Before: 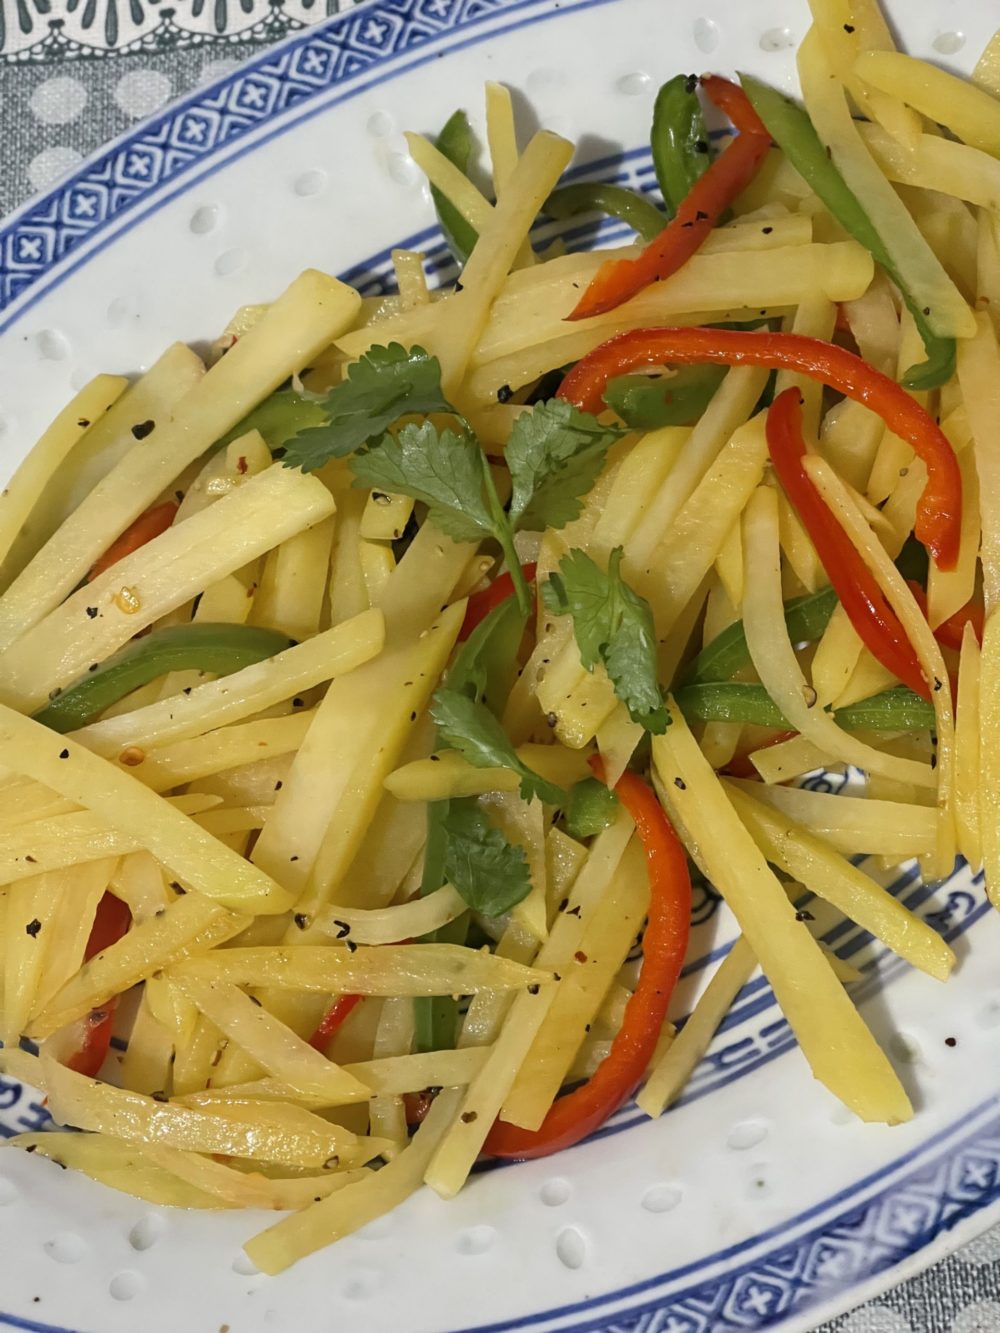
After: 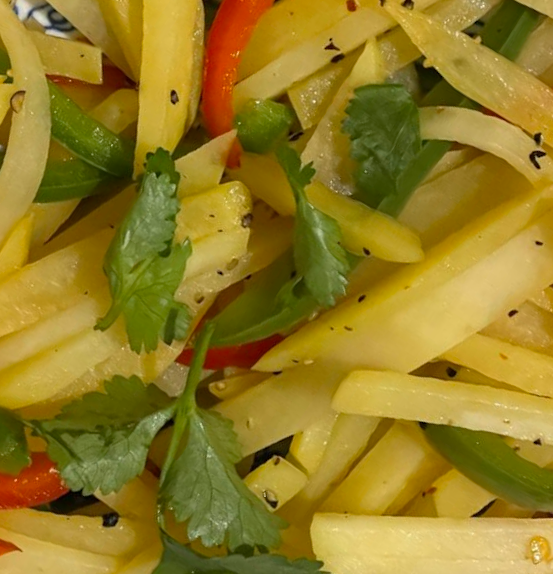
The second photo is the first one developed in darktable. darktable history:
crop and rotate: angle 147.19°, left 9.138%, top 15.596%, right 4.402%, bottom 17.104%
